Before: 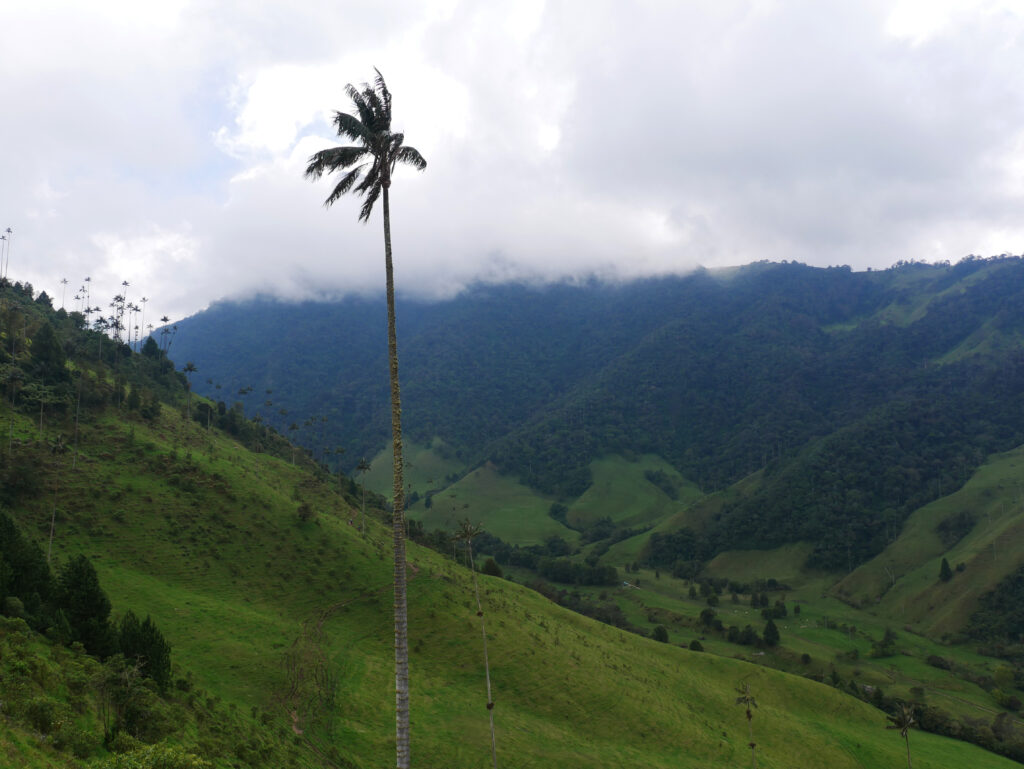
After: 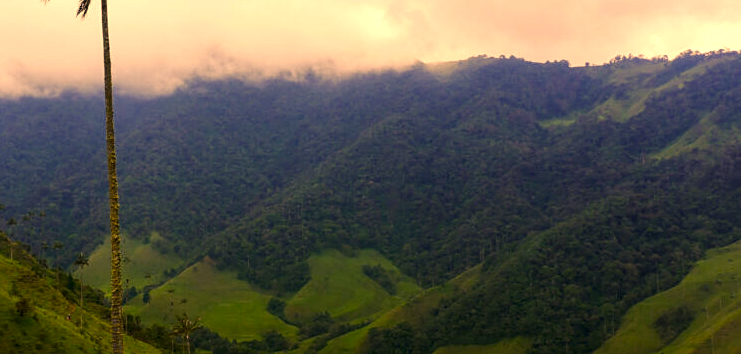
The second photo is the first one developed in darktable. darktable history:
local contrast: highlights 91%, shadows 80%
tone equalizer: on, module defaults
exposure: exposure 0.296 EV, compensate highlight preservation false
contrast brightness saturation: contrast 0.062, brightness -0.005, saturation -0.218
sharpen: amount 0.21
crop and rotate: left 27.571%, top 26.844%, bottom 27.093%
color correction: highlights a* 18.56, highlights b* 35.93, shadows a* 1.37, shadows b* 6.66, saturation 1.05
color balance rgb: power › luminance -14.963%, highlights gain › chroma 2.24%, highlights gain › hue 74.25°, linear chroma grading › shadows 31.984%, linear chroma grading › global chroma -2.155%, linear chroma grading › mid-tones 3.776%, perceptual saturation grading › global saturation 23.201%, perceptual saturation grading › highlights -23.789%, perceptual saturation grading › mid-tones 24.136%, perceptual saturation grading › shadows 40.305%, perceptual brilliance grading › mid-tones 9.866%, perceptual brilliance grading › shadows 14.747%, global vibrance 20%
